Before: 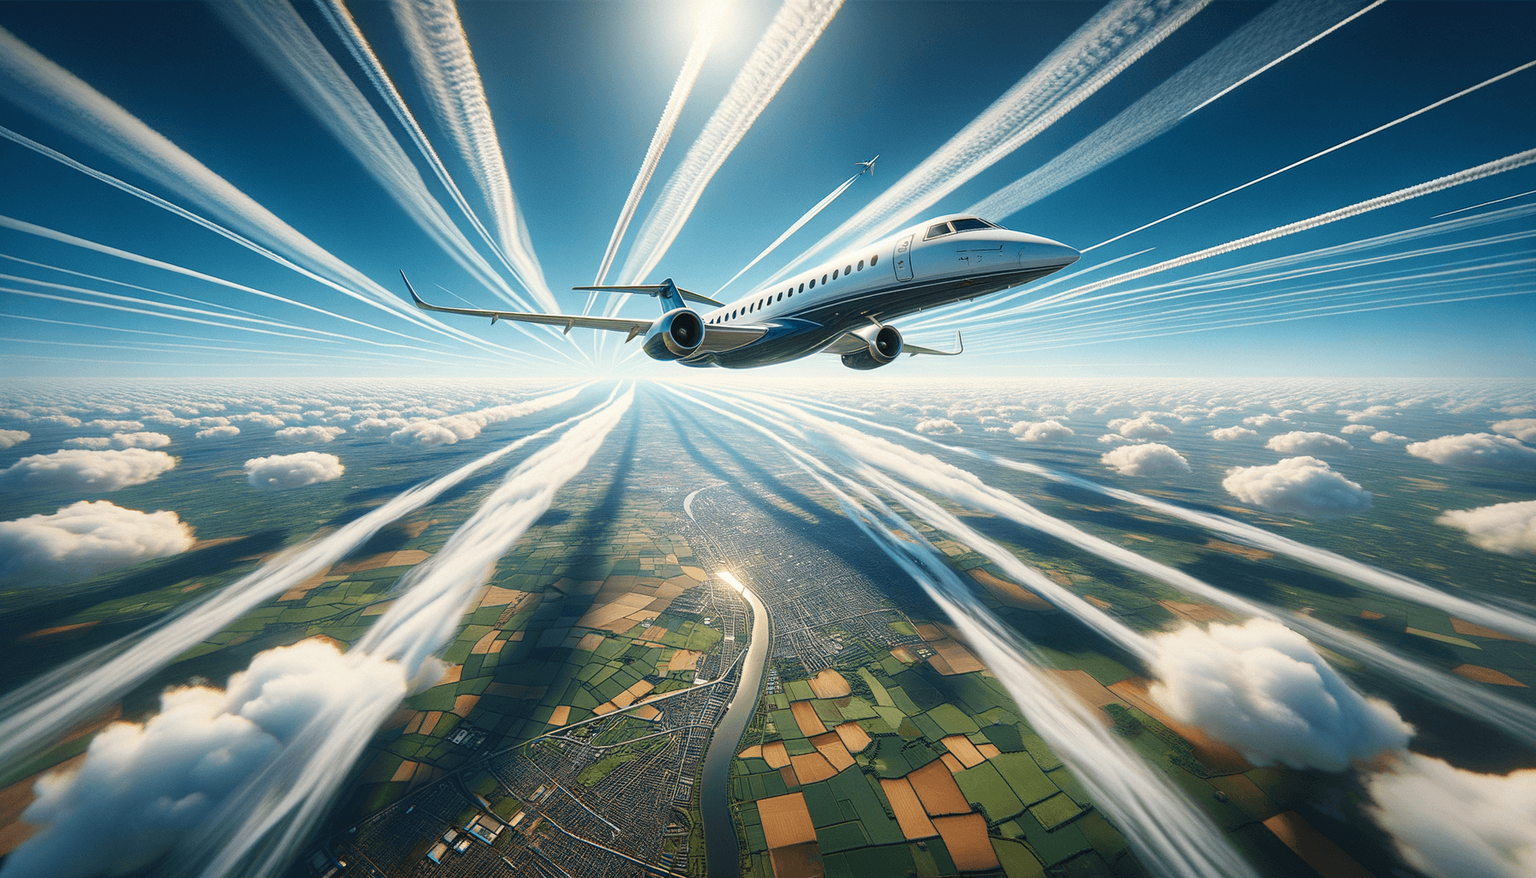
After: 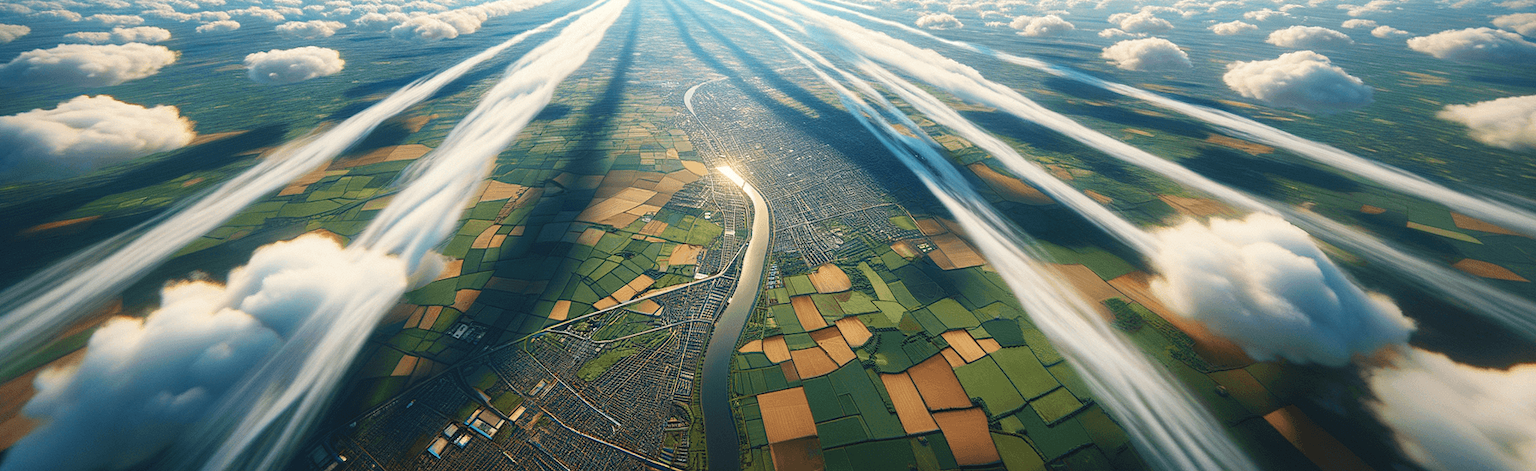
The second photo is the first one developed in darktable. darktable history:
exposure: black level correction -0.003, exposure 0.04 EV, compensate highlight preservation false
crop and rotate: top 46.237%
velvia: on, module defaults
